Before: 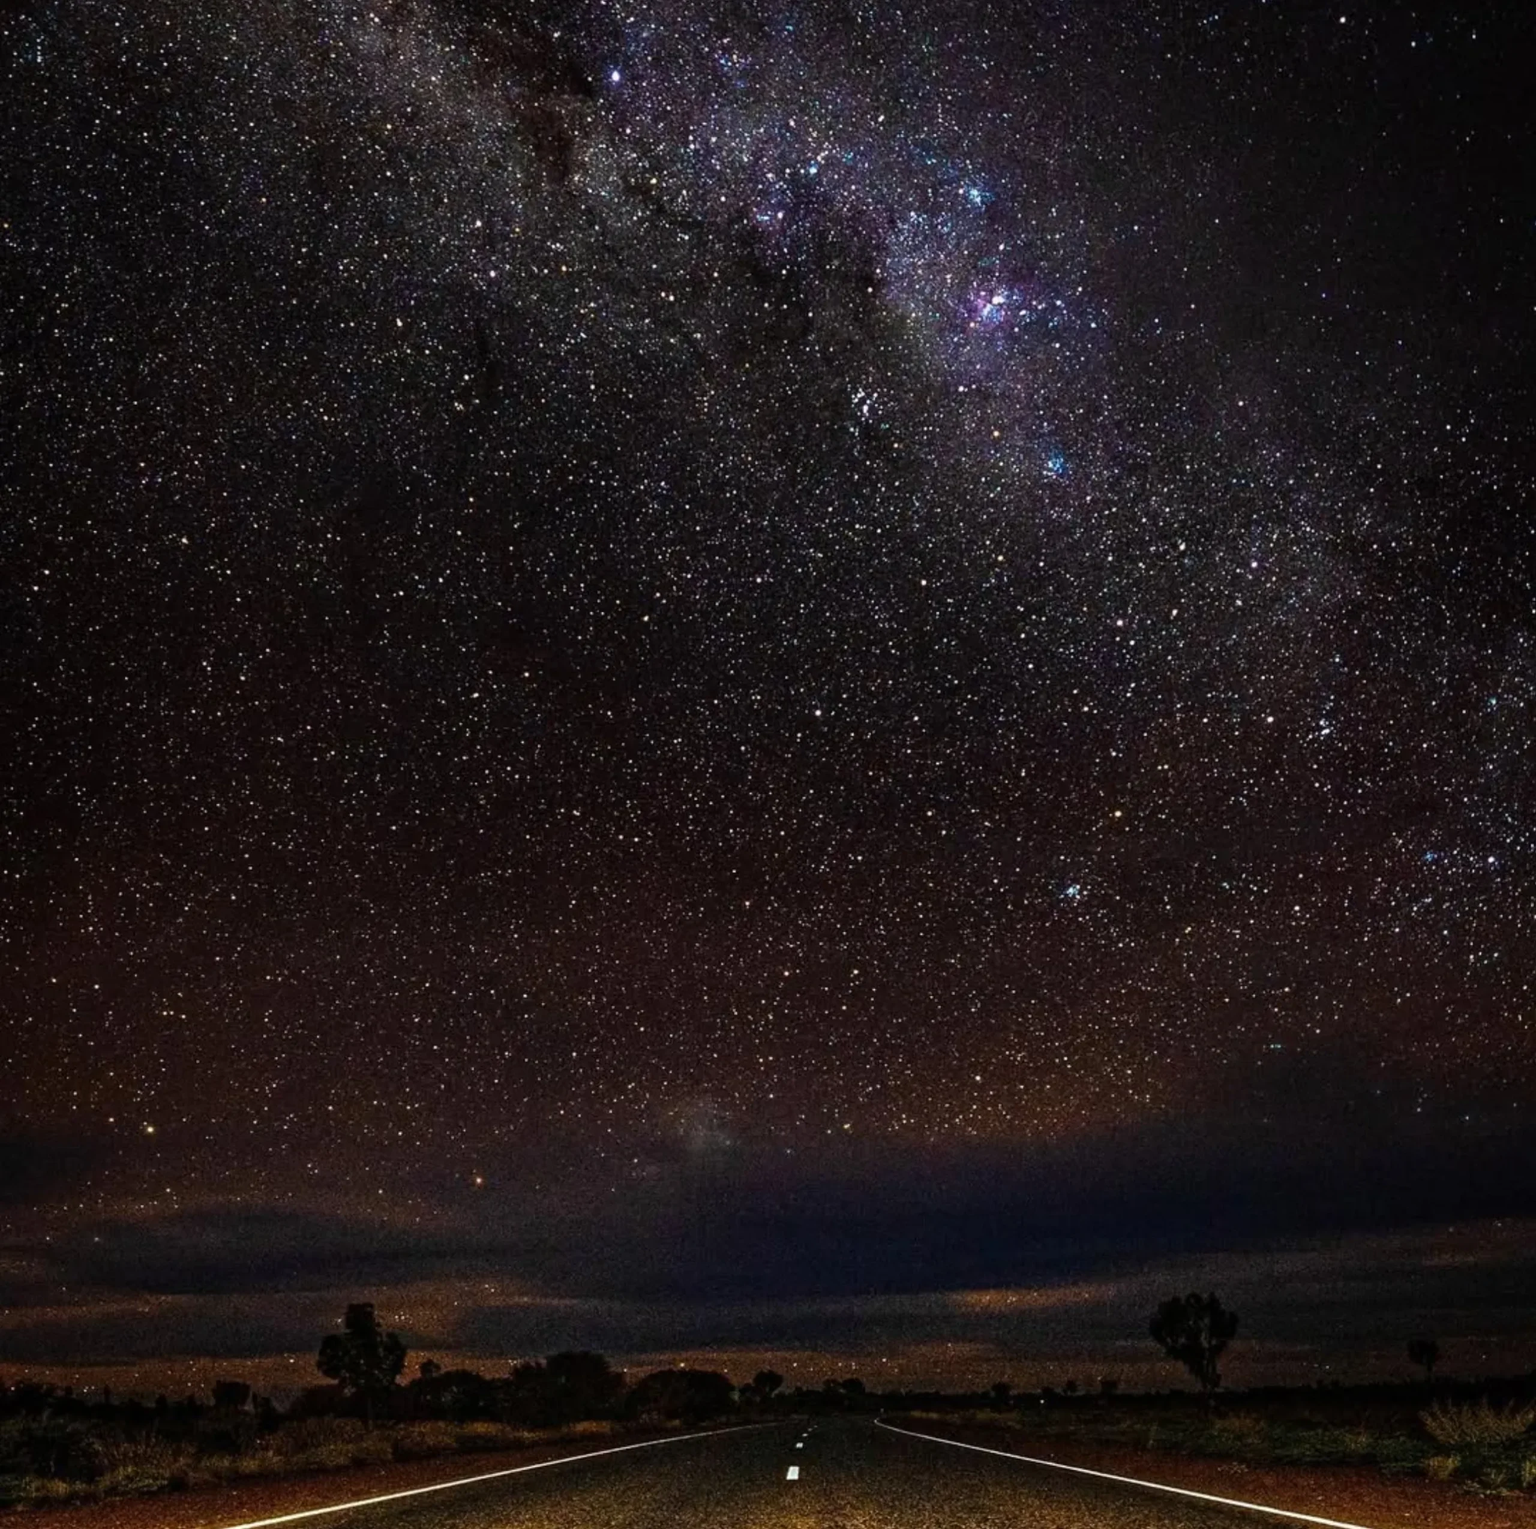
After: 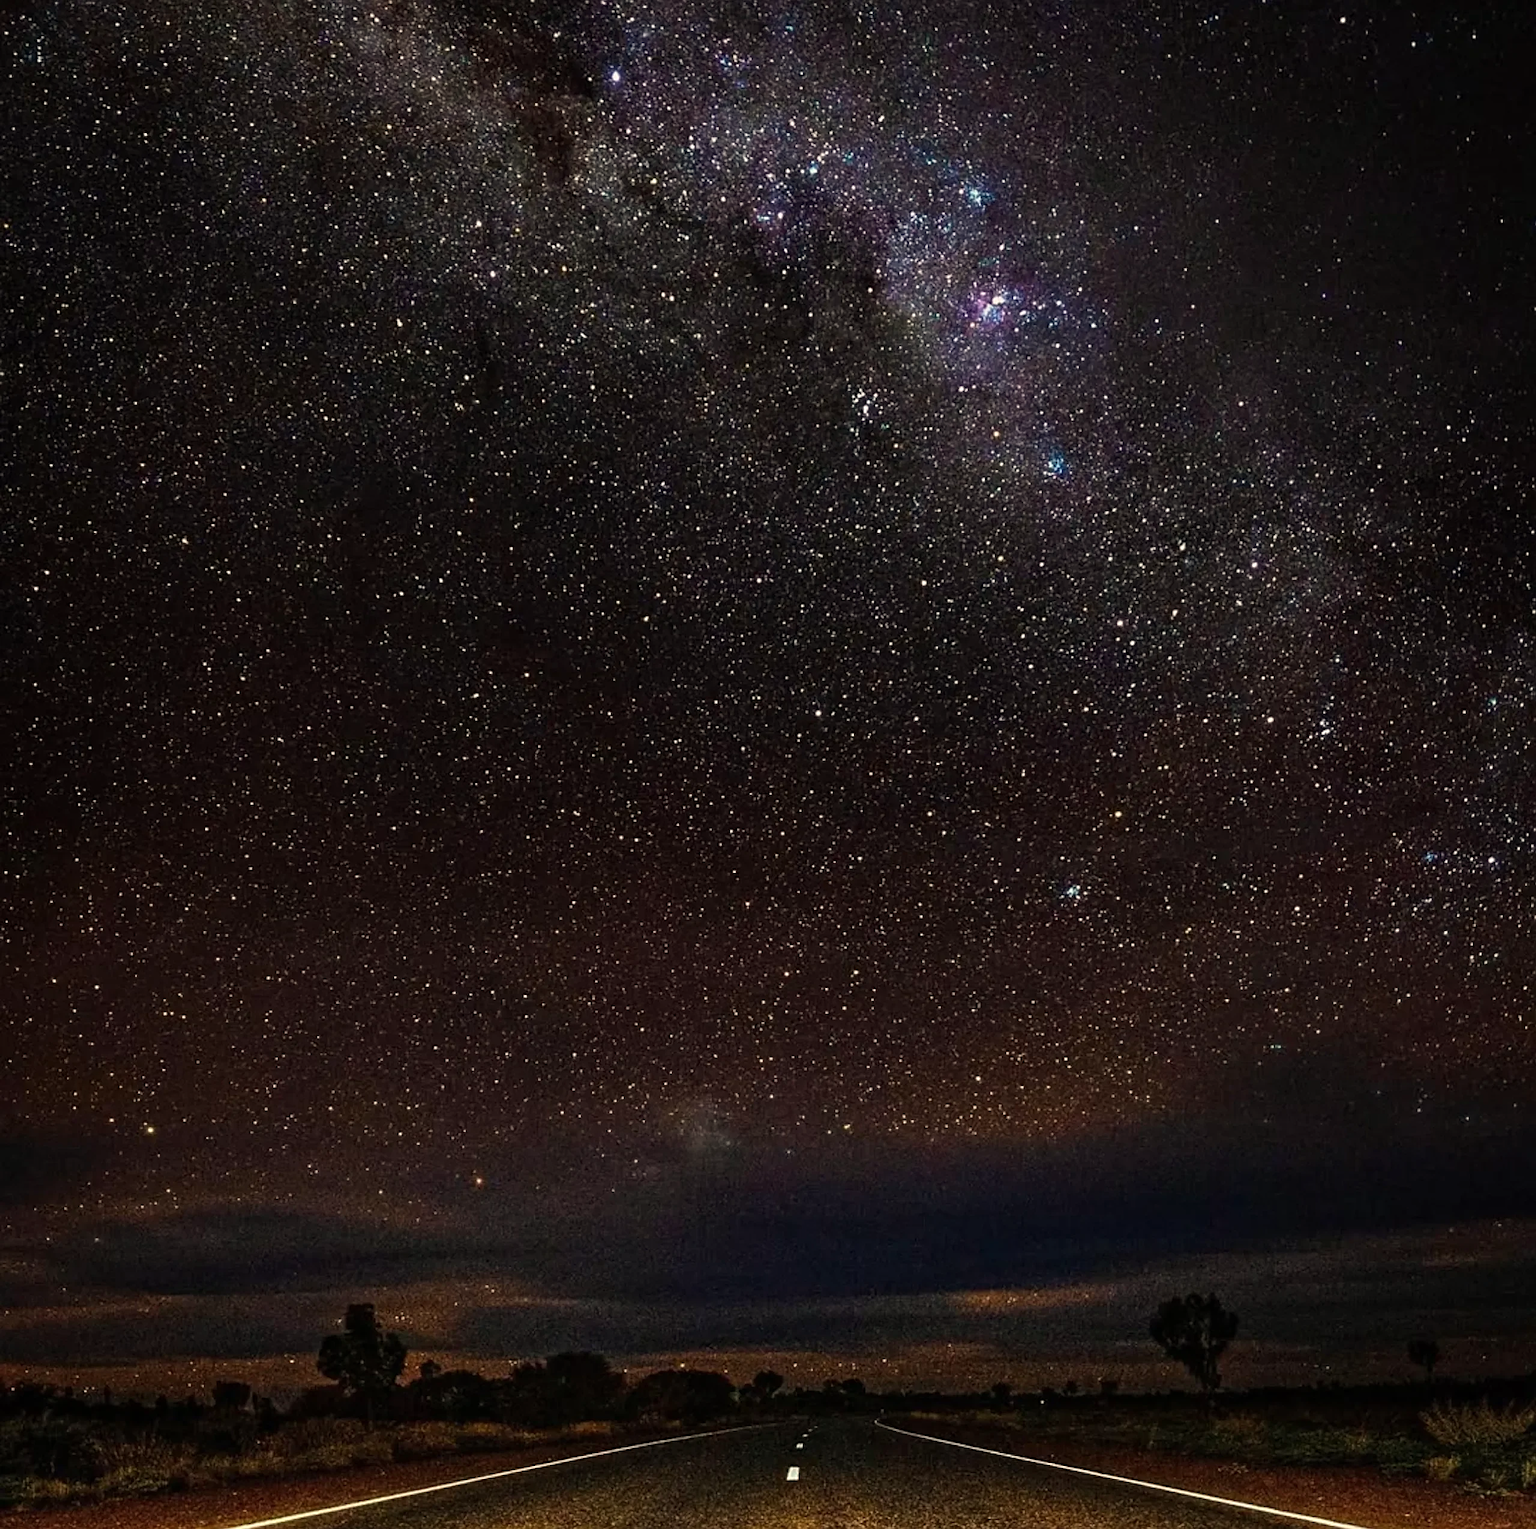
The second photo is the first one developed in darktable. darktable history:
sharpen: on, module defaults
white balance: red 1.029, blue 0.92
